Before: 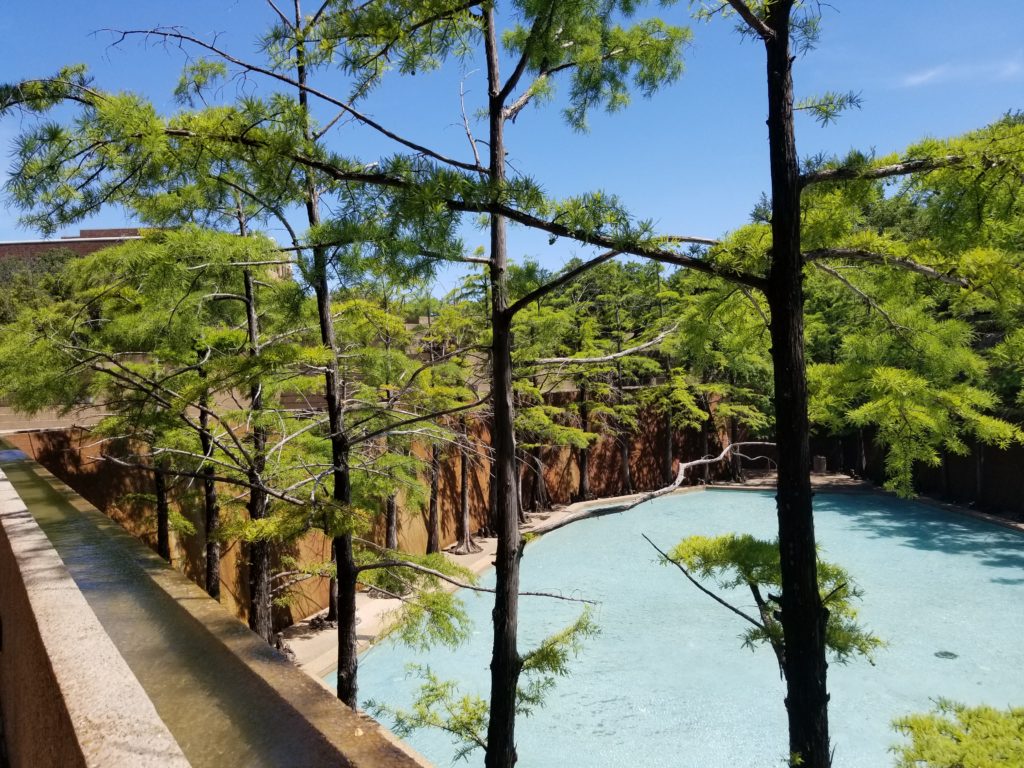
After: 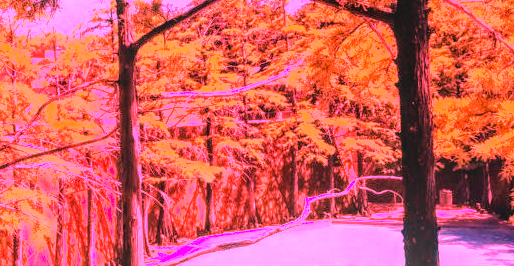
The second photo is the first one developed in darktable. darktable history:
local contrast: on, module defaults
white balance: red 4.26, blue 1.802
crop: left 36.607%, top 34.735%, right 13.146%, bottom 30.611%
